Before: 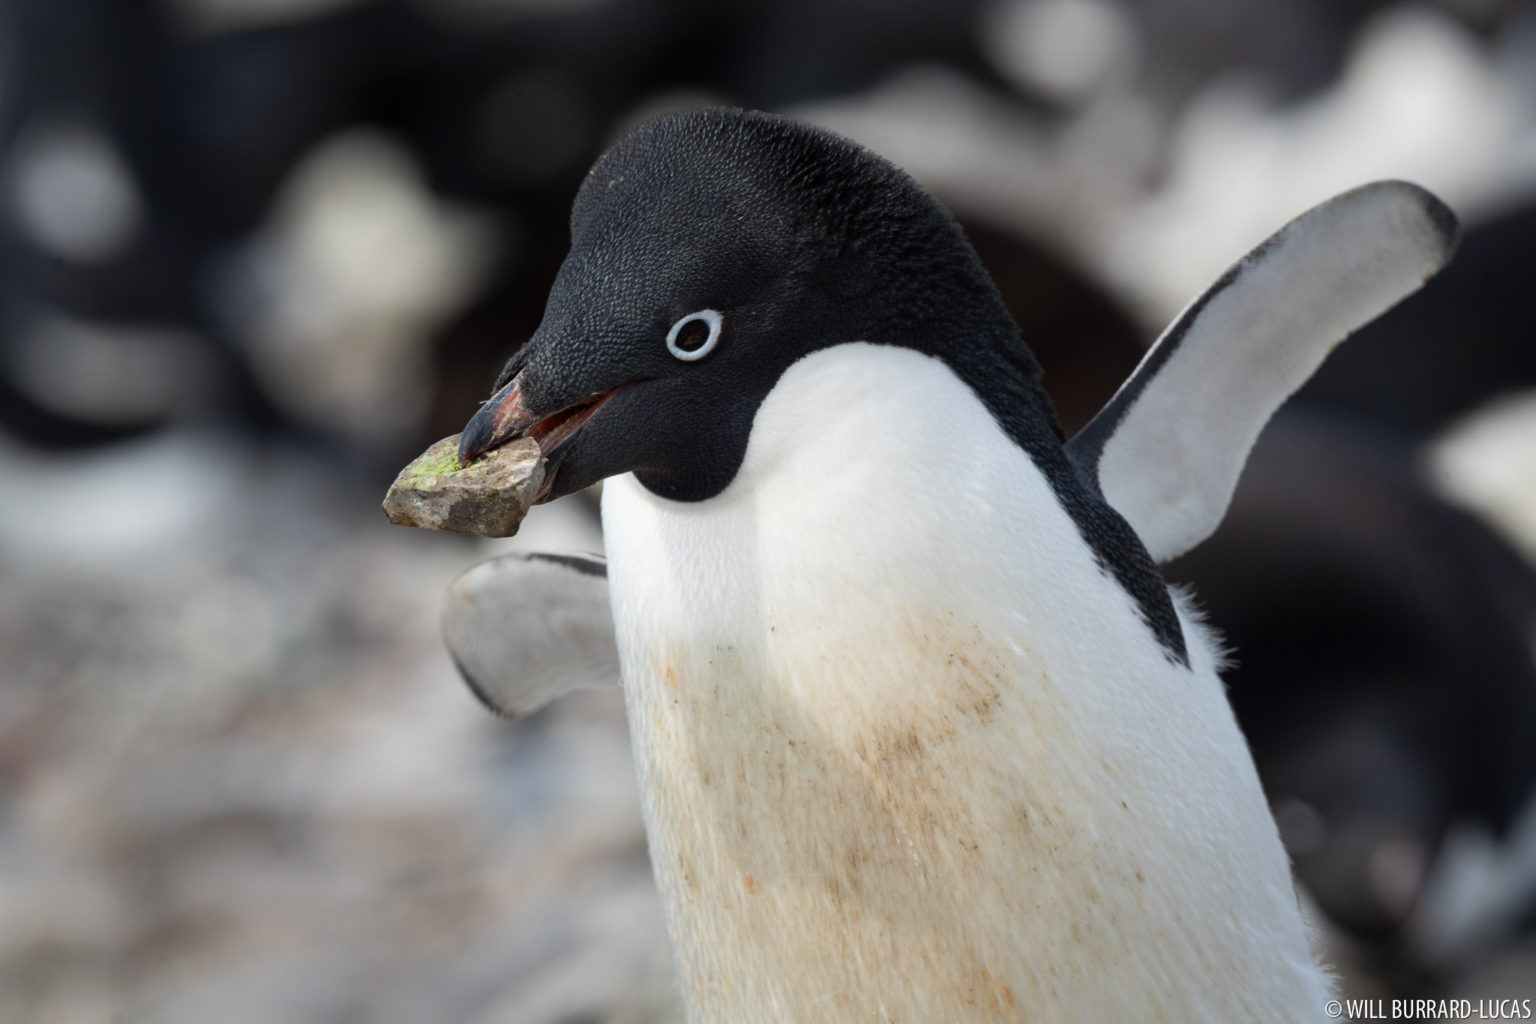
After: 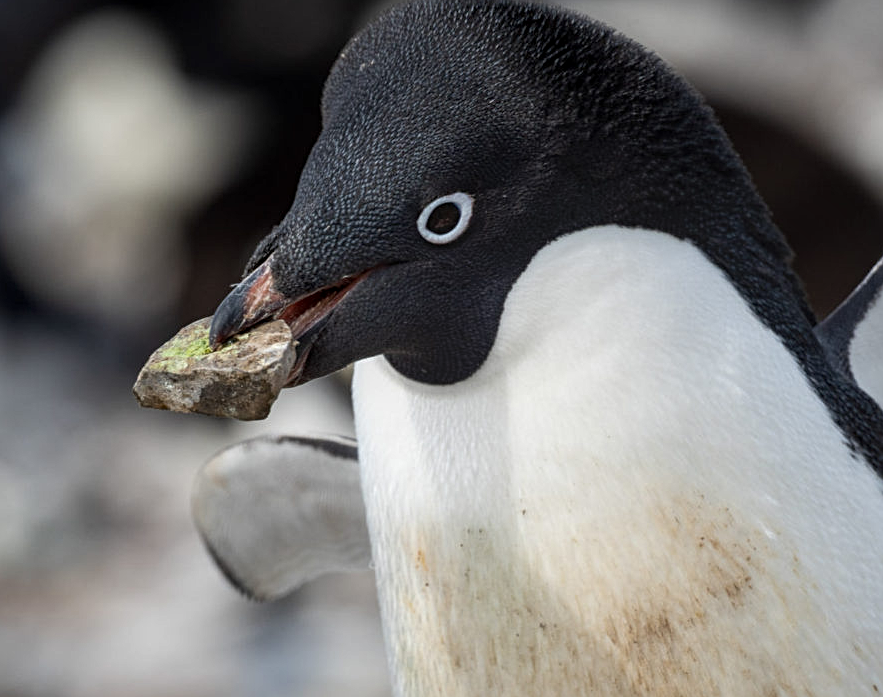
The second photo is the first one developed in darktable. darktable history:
crop: left 16.237%, top 11.464%, right 26.212%, bottom 20.379%
sharpen: radius 2.209, amount 0.379, threshold 0.073
local contrast: on, module defaults
